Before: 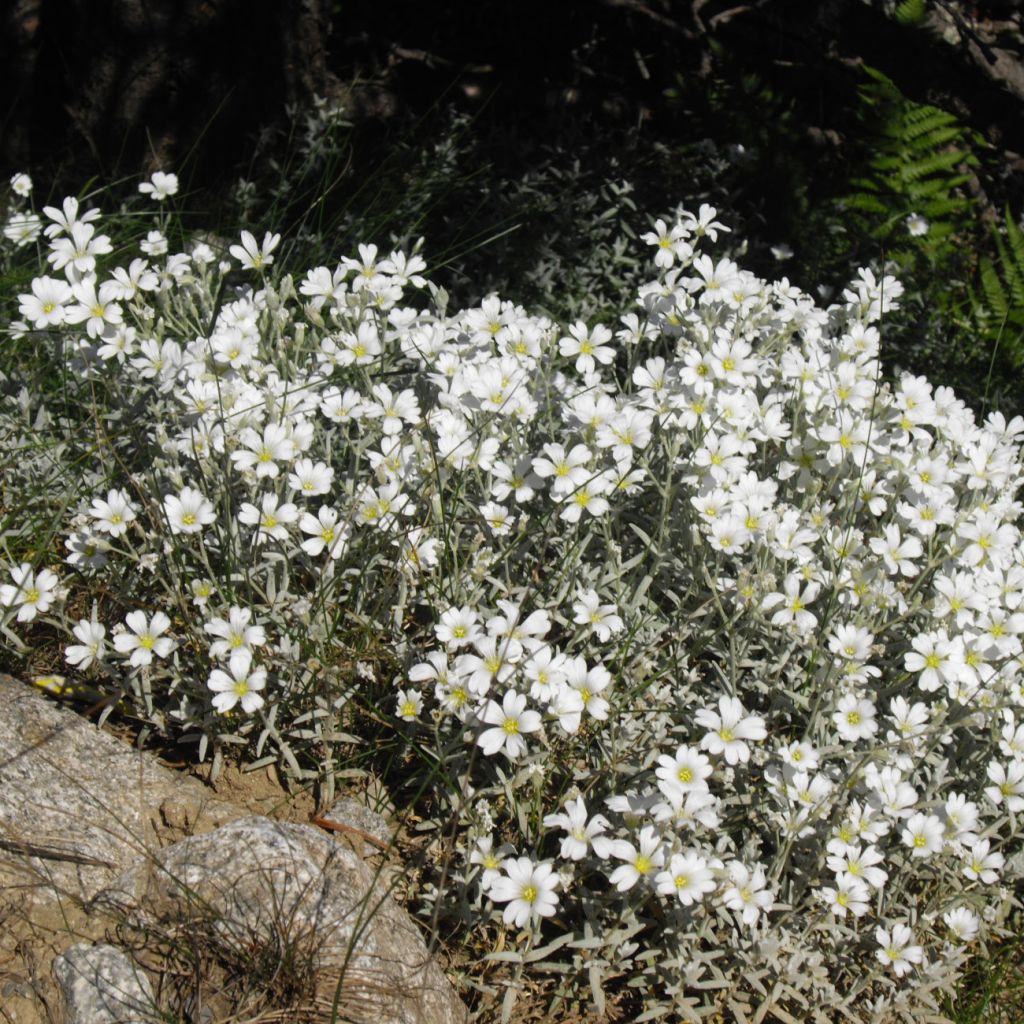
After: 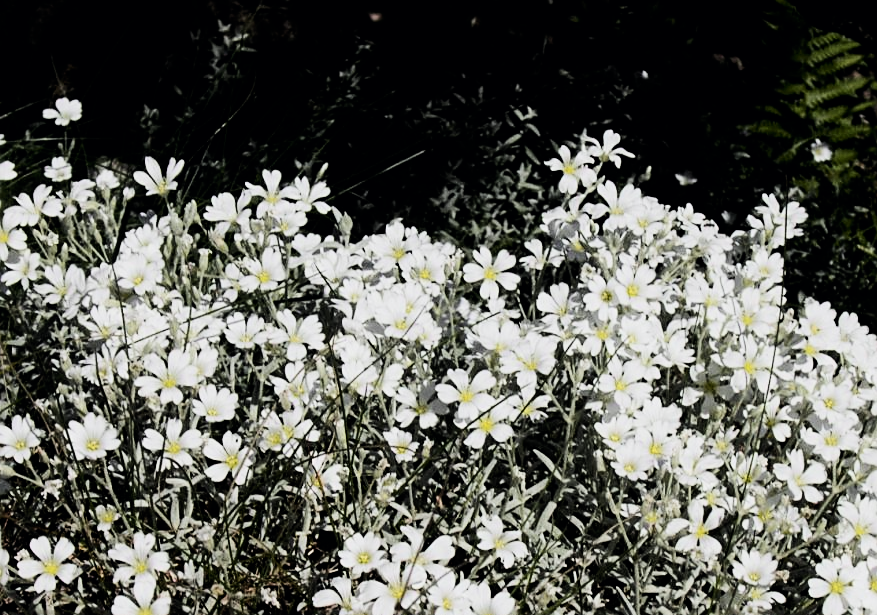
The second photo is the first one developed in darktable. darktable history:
tone curve: curves: ch0 [(0, 0) (0.227, 0.17) (0.766, 0.774) (1, 1)]; ch1 [(0, 0) (0.114, 0.127) (0.437, 0.452) (0.498, 0.498) (0.529, 0.541) (0.579, 0.589) (1, 1)]; ch2 [(0, 0) (0.233, 0.259) (0.493, 0.492) (0.587, 0.573) (1, 1)], color space Lab, independent channels
sharpen: on, module defaults
crop and rotate: left 9.439%, top 7.32%, right 4.846%, bottom 32.593%
filmic rgb: black relative exposure -5.14 EV, white relative exposure 3.96 EV, threshold 2.99 EV, hardness 2.9, contrast 1.514, enable highlight reconstruction true
exposure: black level correction -0.001, exposure 0.079 EV, compensate highlight preservation false
